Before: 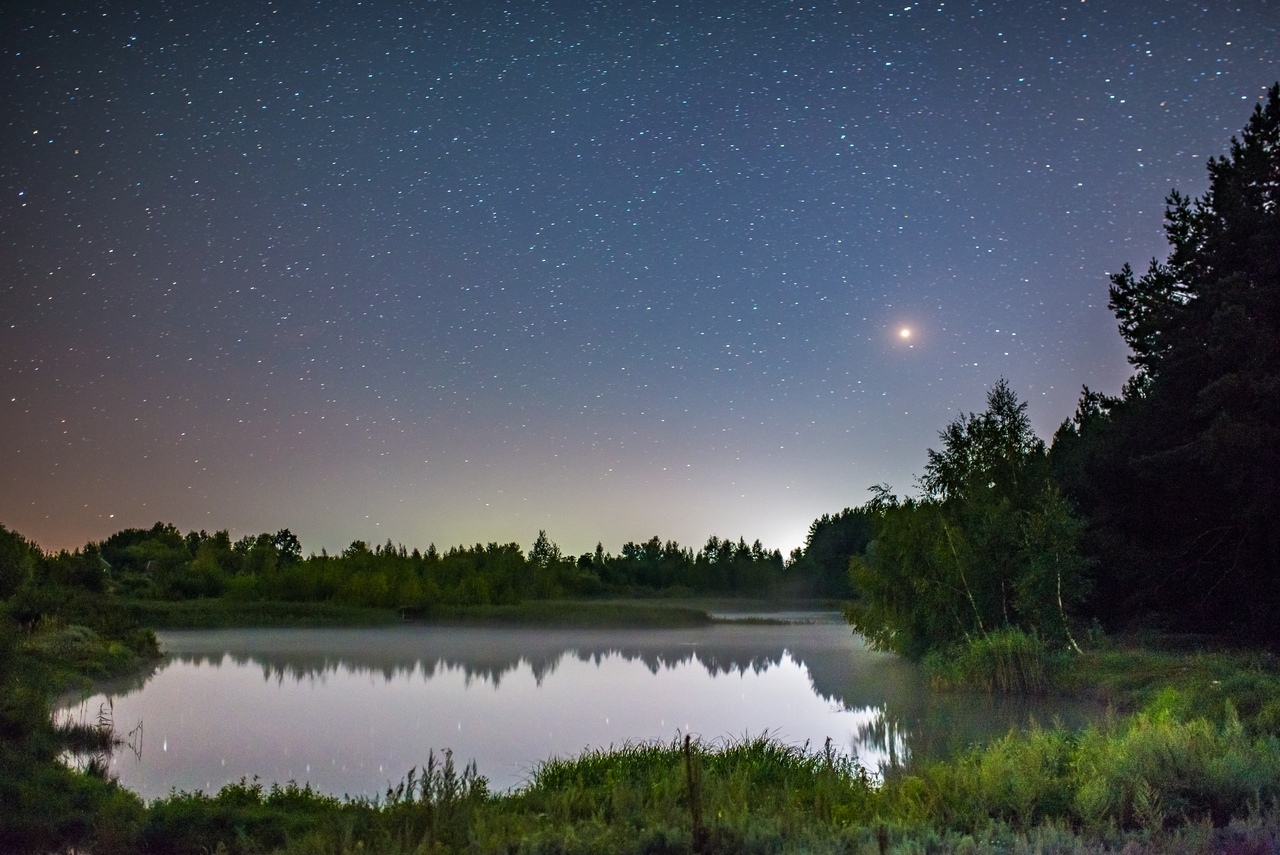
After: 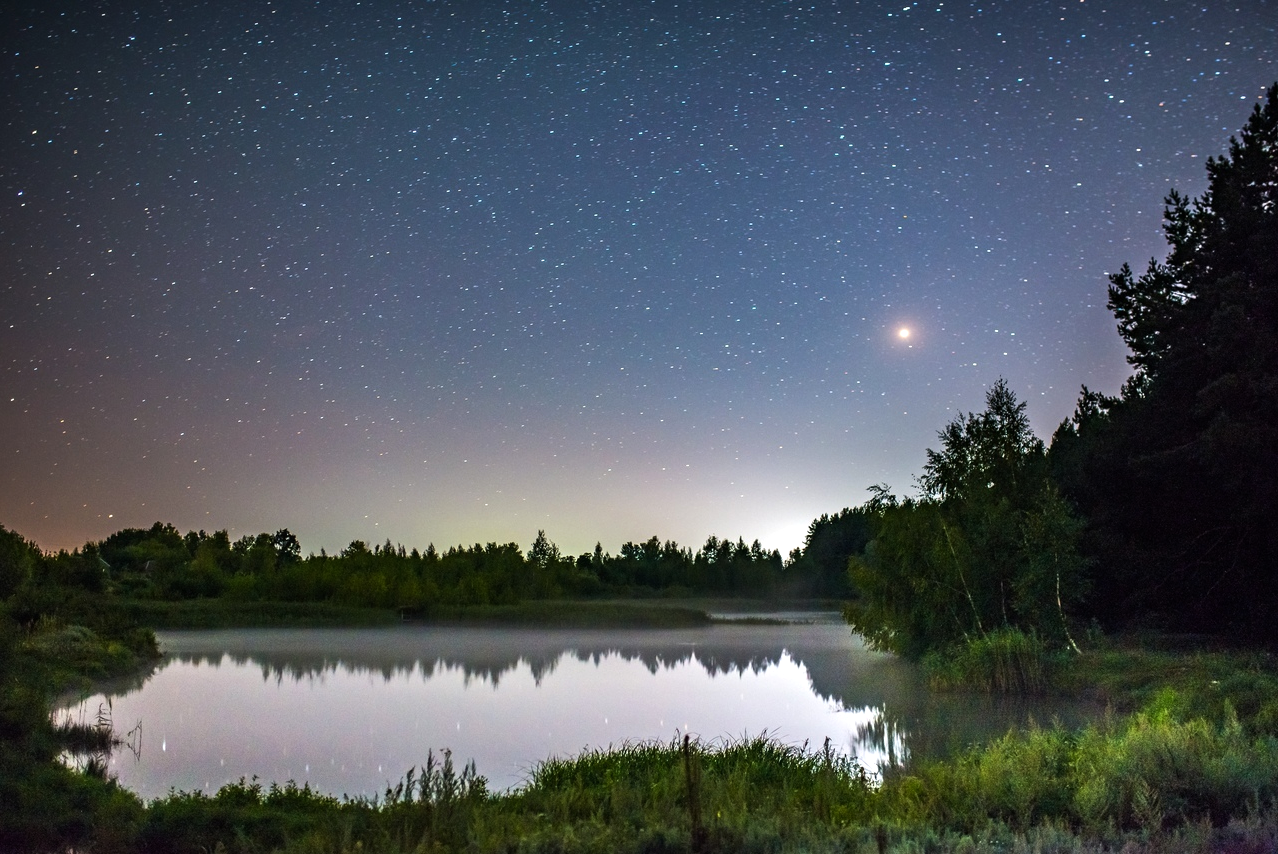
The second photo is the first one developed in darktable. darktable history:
crop and rotate: left 0.126%
tone equalizer: -8 EV -0.417 EV, -7 EV -0.389 EV, -6 EV -0.333 EV, -5 EV -0.222 EV, -3 EV 0.222 EV, -2 EV 0.333 EV, -1 EV 0.389 EV, +0 EV 0.417 EV, edges refinement/feathering 500, mask exposure compensation -1.57 EV, preserve details no
